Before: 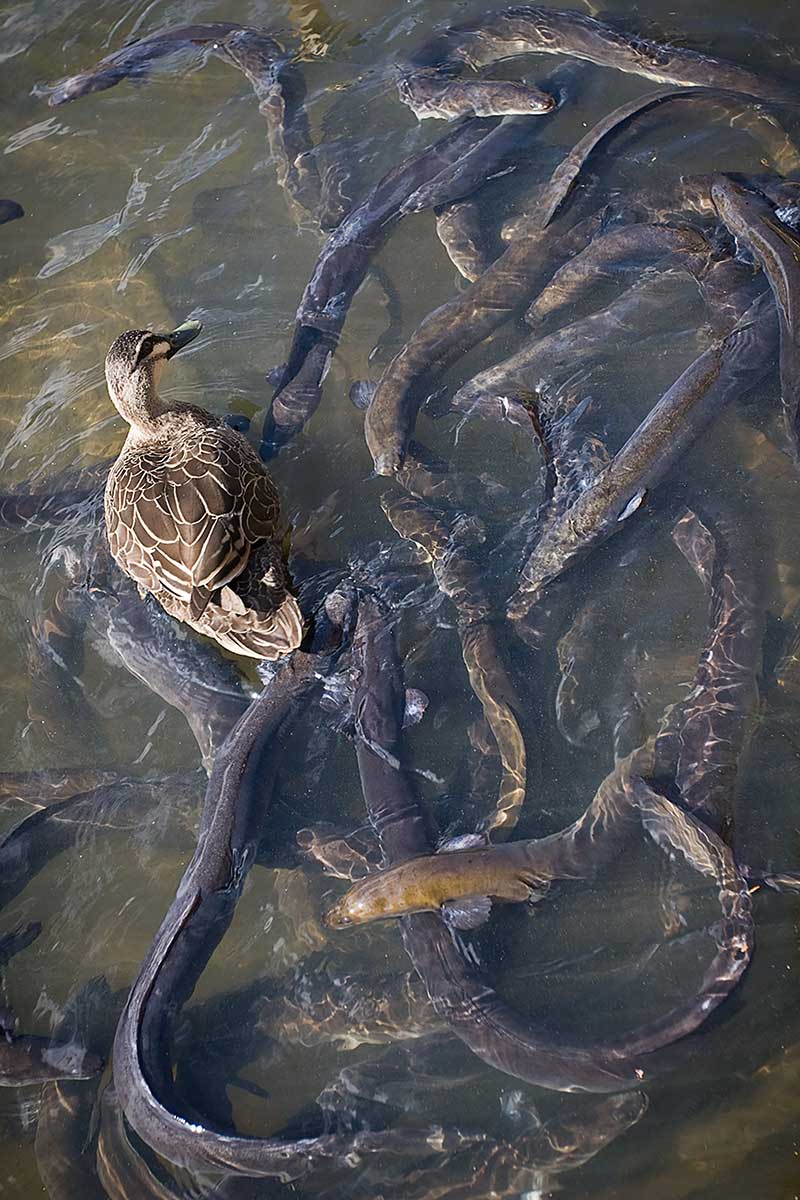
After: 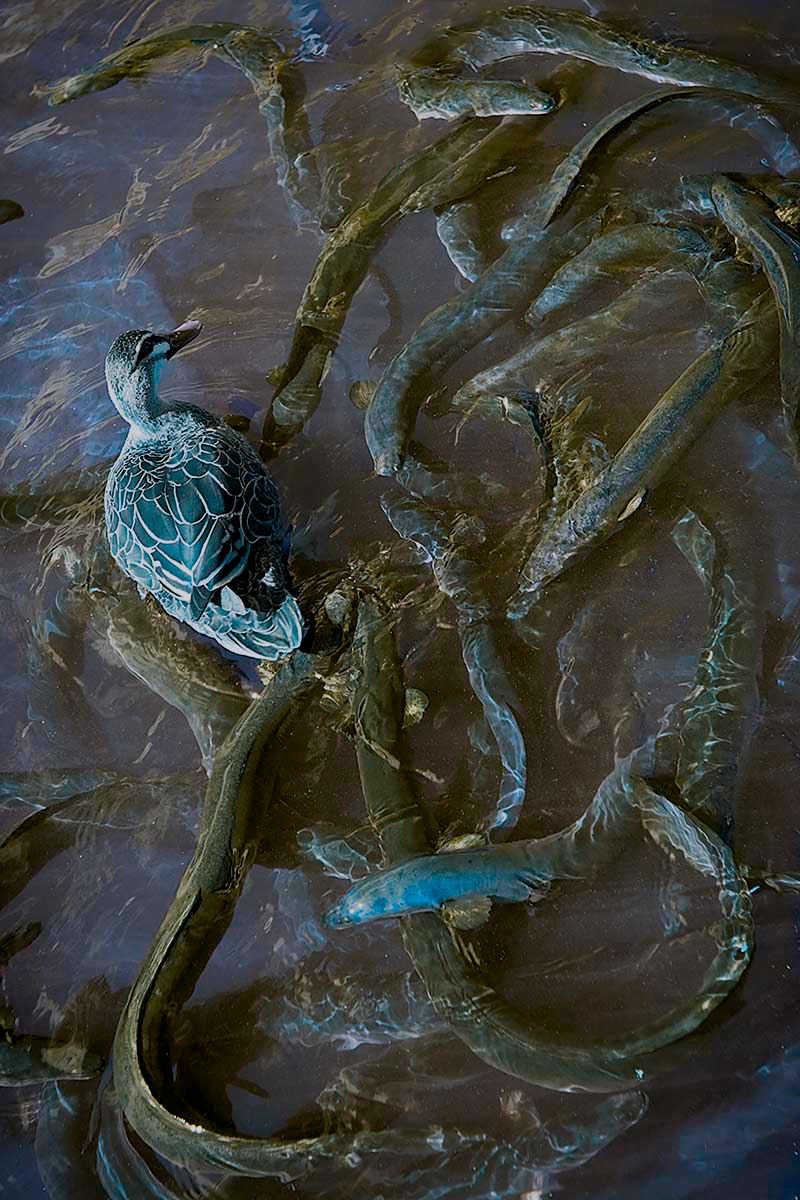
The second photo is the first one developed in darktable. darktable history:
exposure: black level correction 0.009, exposure -0.637 EV, compensate highlight preservation false
color balance rgb: hue shift 180°, global vibrance 50%, contrast 0.32%
